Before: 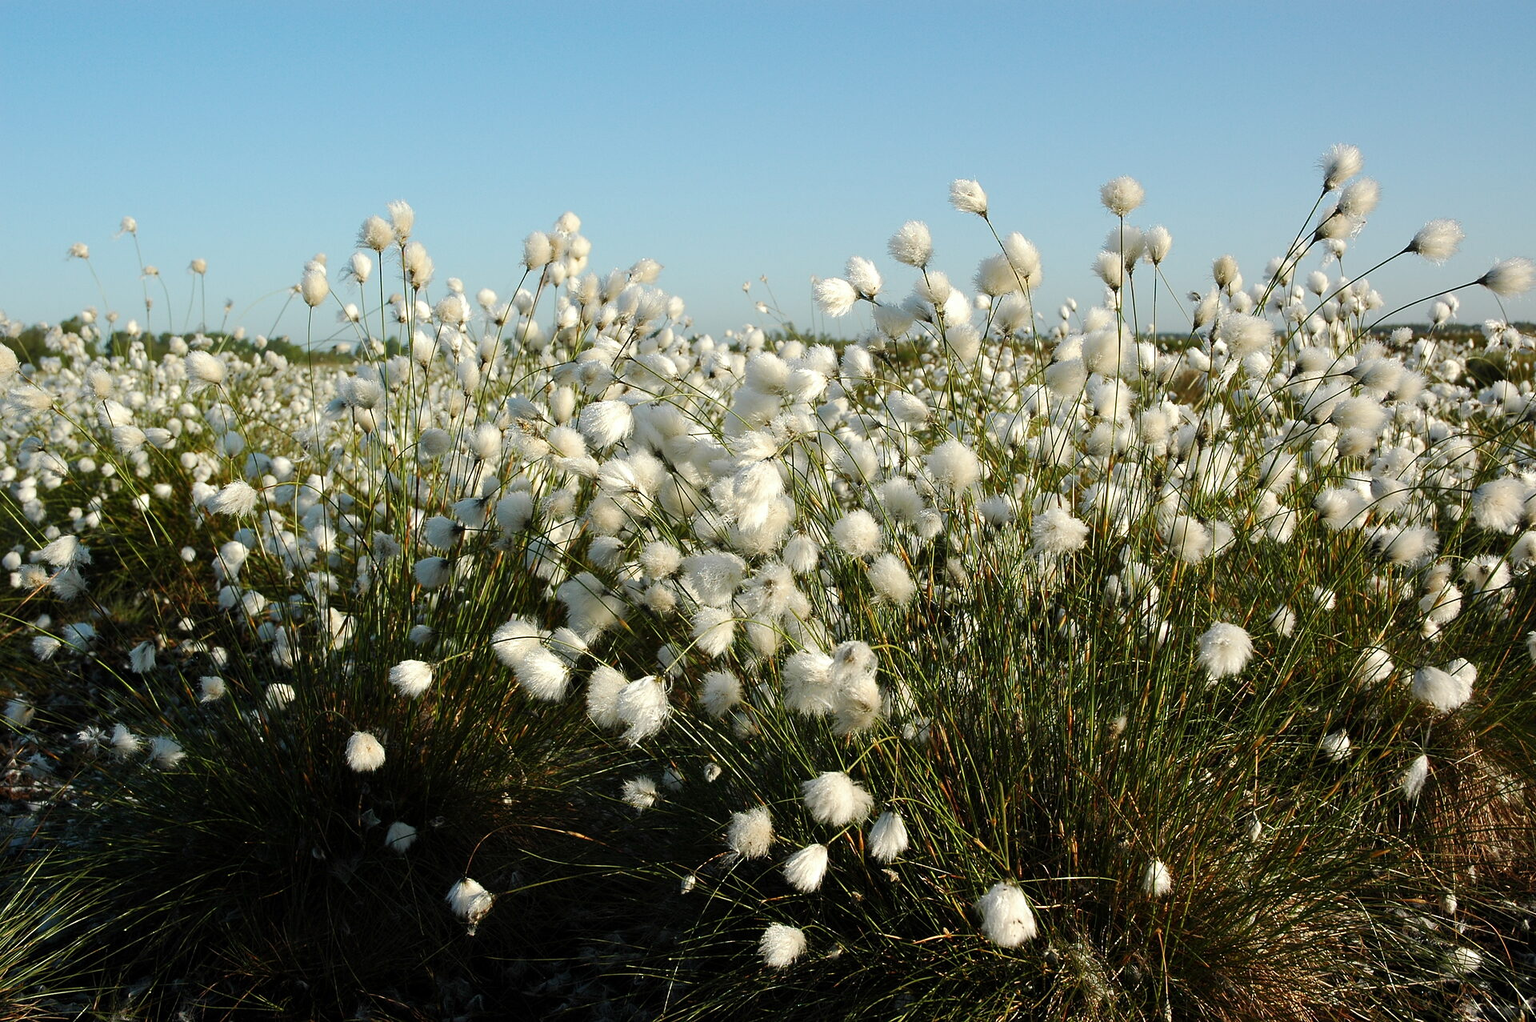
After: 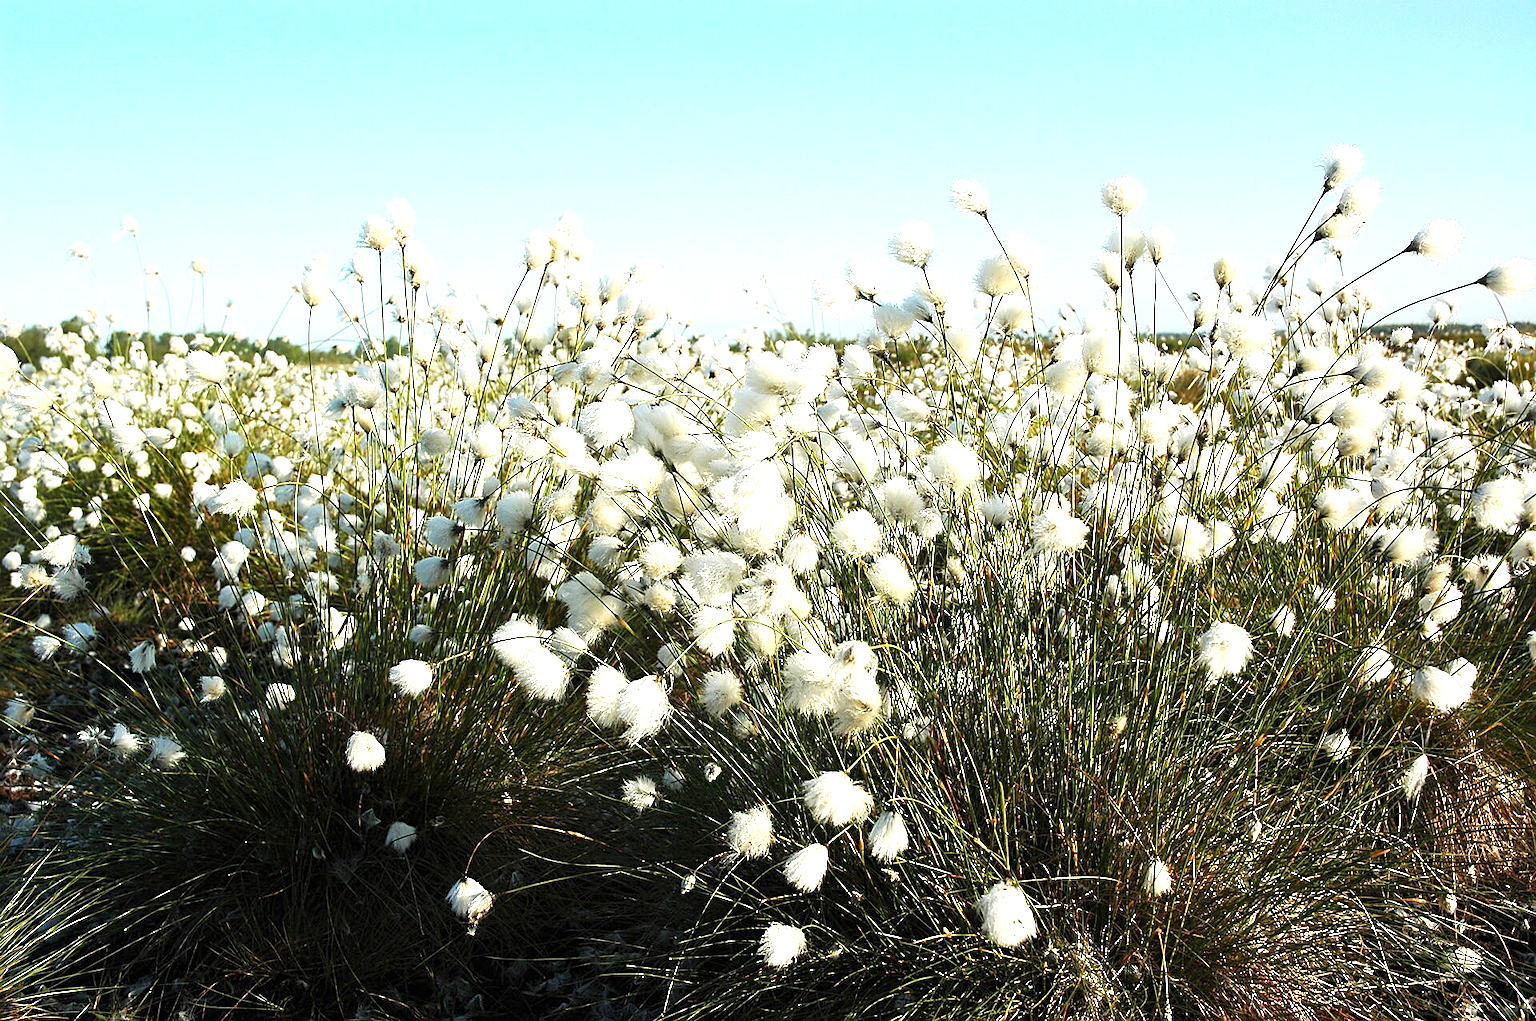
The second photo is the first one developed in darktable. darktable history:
sharpen: on, module defaults
exposure: black level correction 0, exposure 1.199 EV, compensate highlight preservation false
